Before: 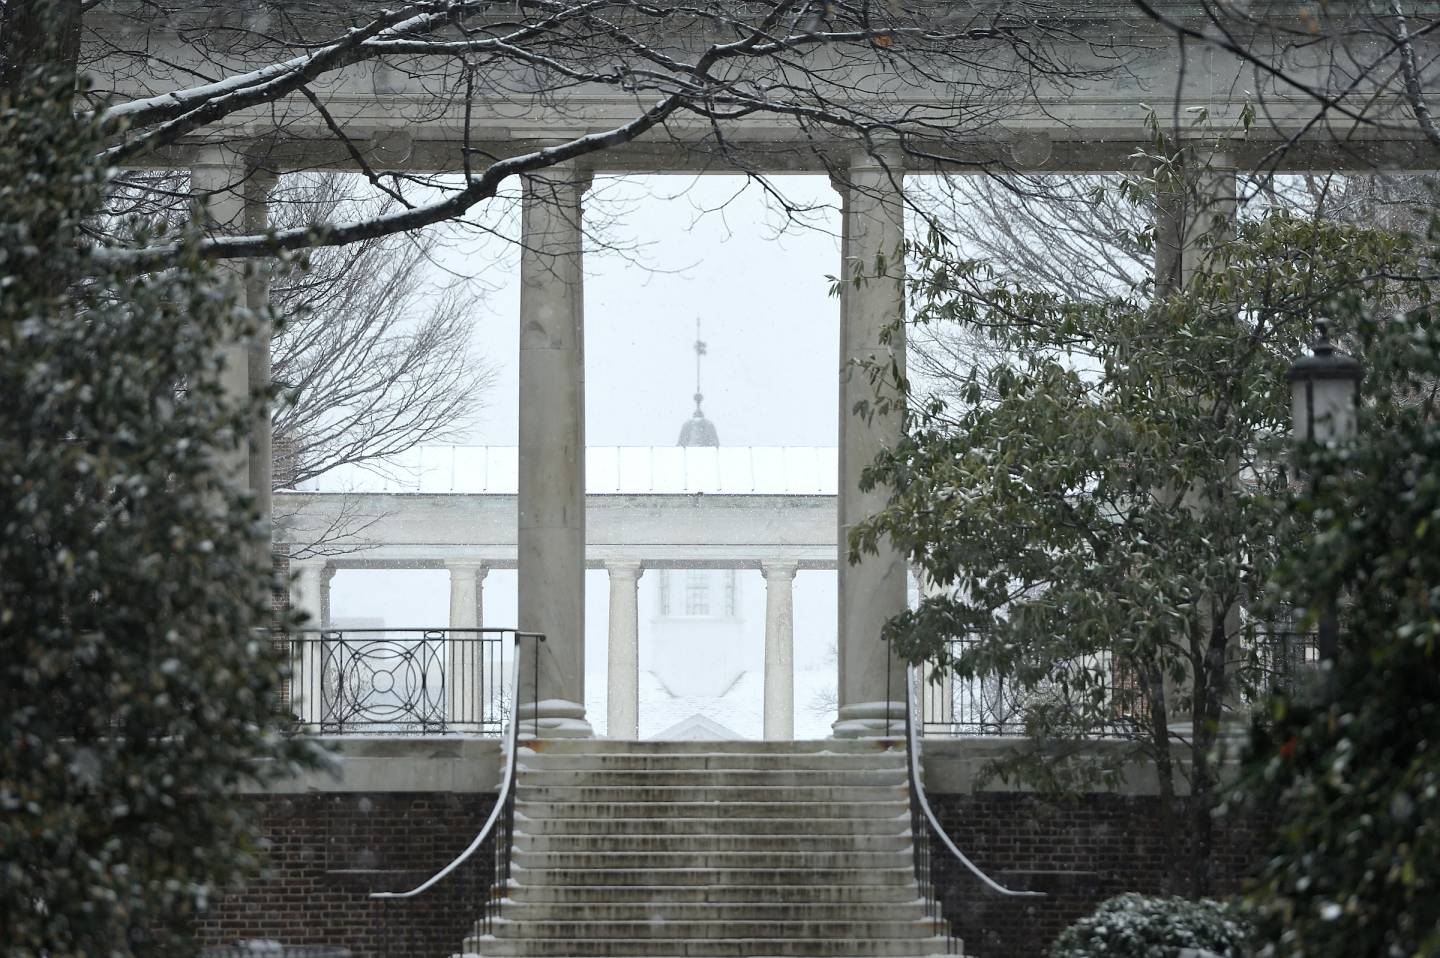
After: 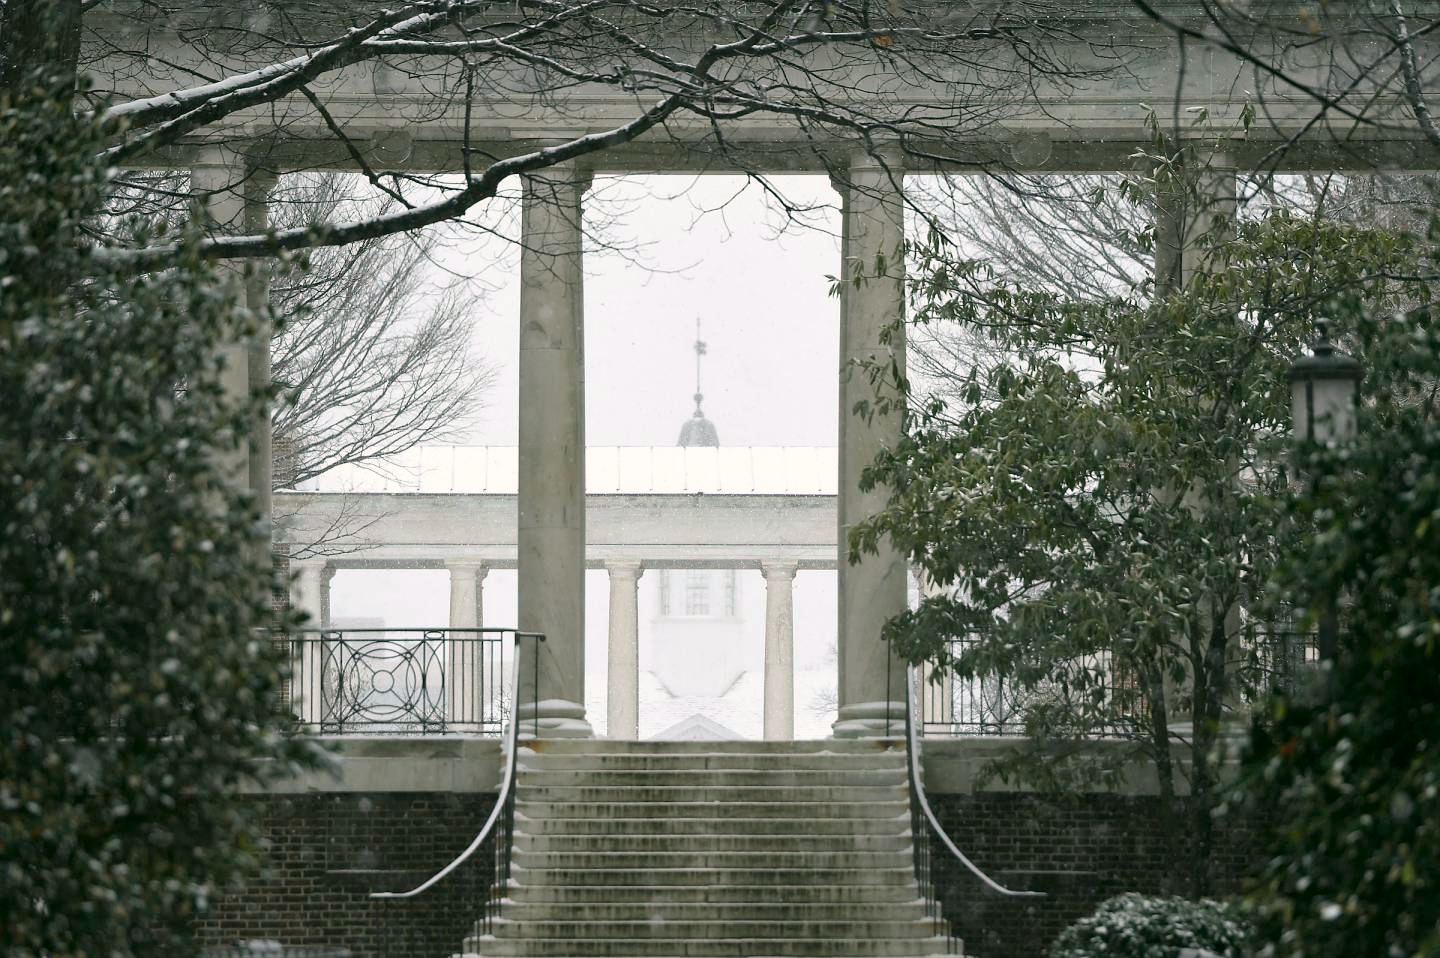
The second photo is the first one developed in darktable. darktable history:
base curve: curves: ch0 [(0, 0) (0.297, 0.298) (1, 1)], preserve colors none
color correction: highlights a* 4.18, highlights b* 4.94, shadows a* -7.23, shadows b* 4.69
